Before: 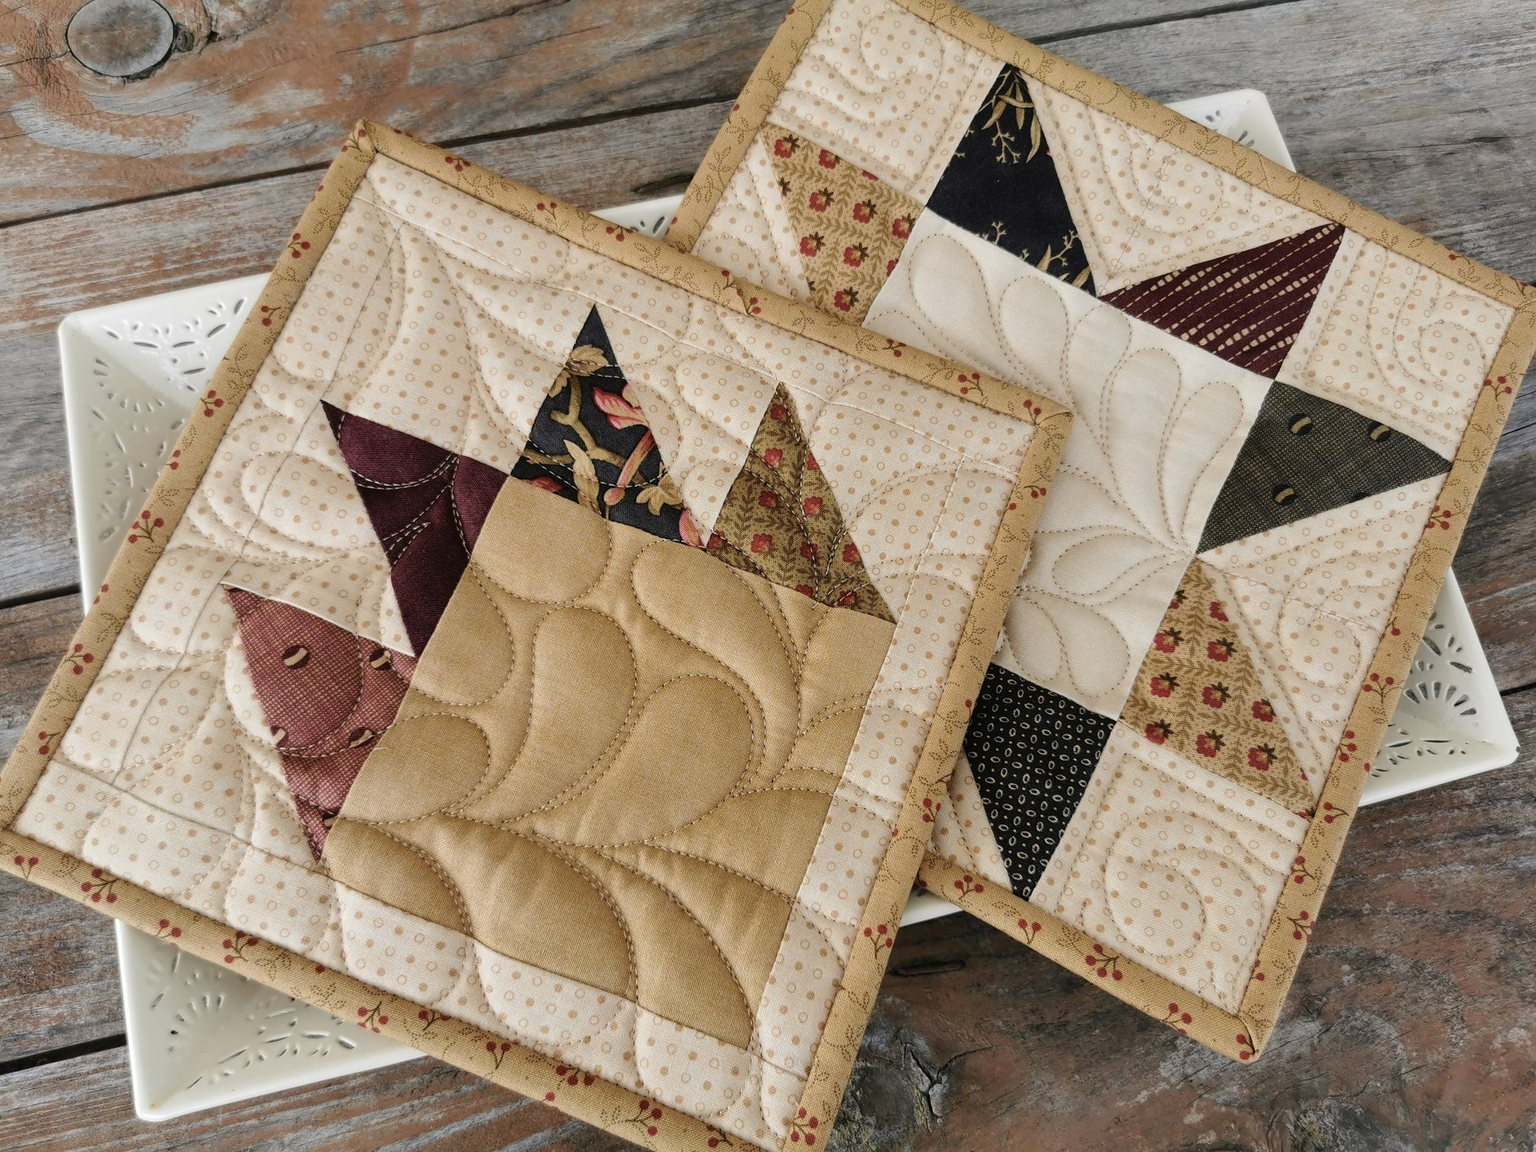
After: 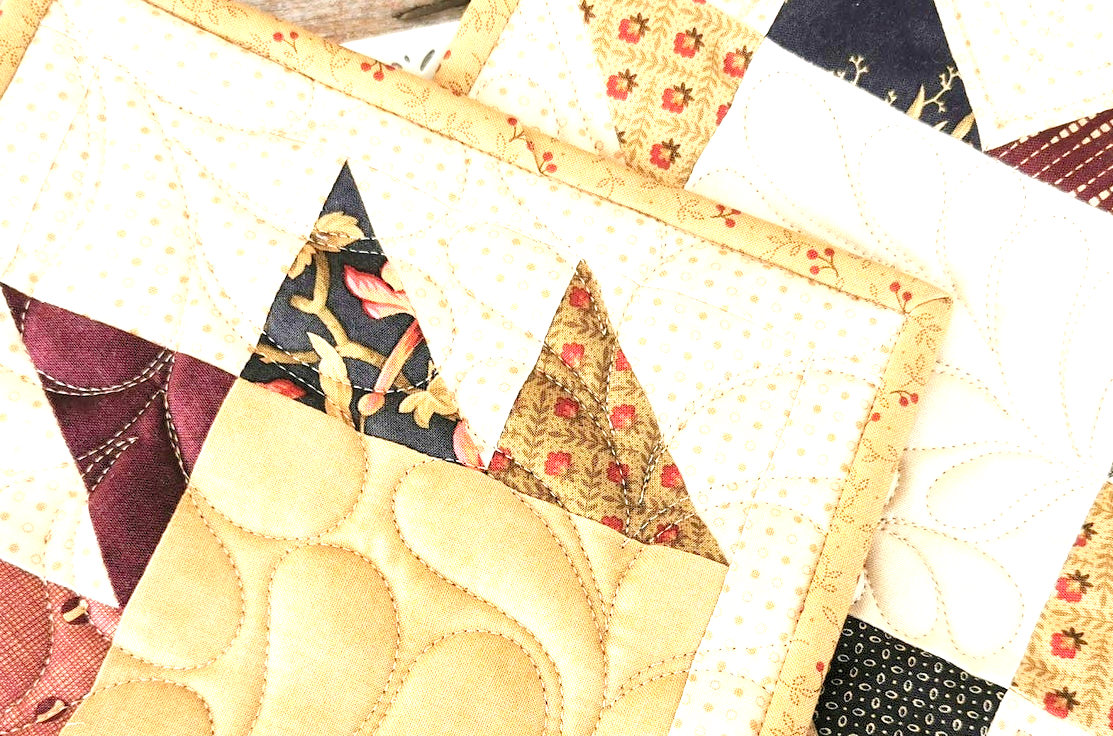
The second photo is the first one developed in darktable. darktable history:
exposure: black level correction 0, exposure 1 EV, compensate exposure bias true, compensate highlight preservation false
levels: levels [0.036, 0.364, 0.827]
crop: left 20.932%, top 15.471%, right 21.848%, bottom 34.081%
